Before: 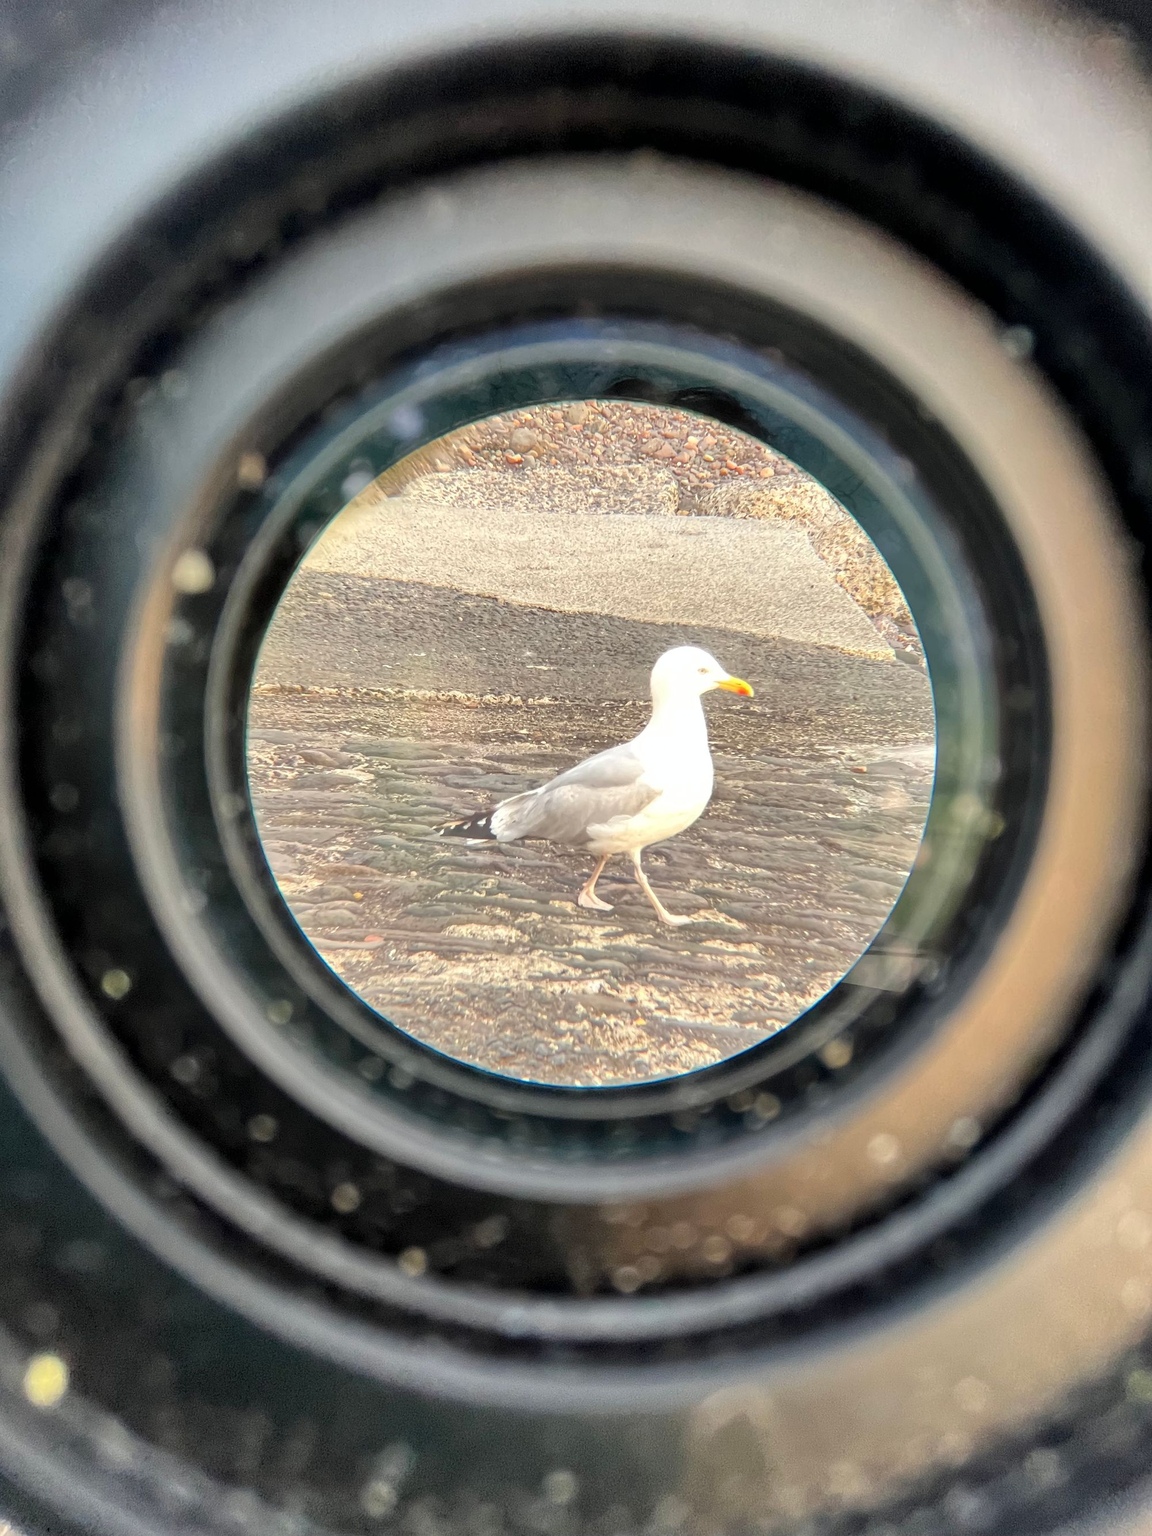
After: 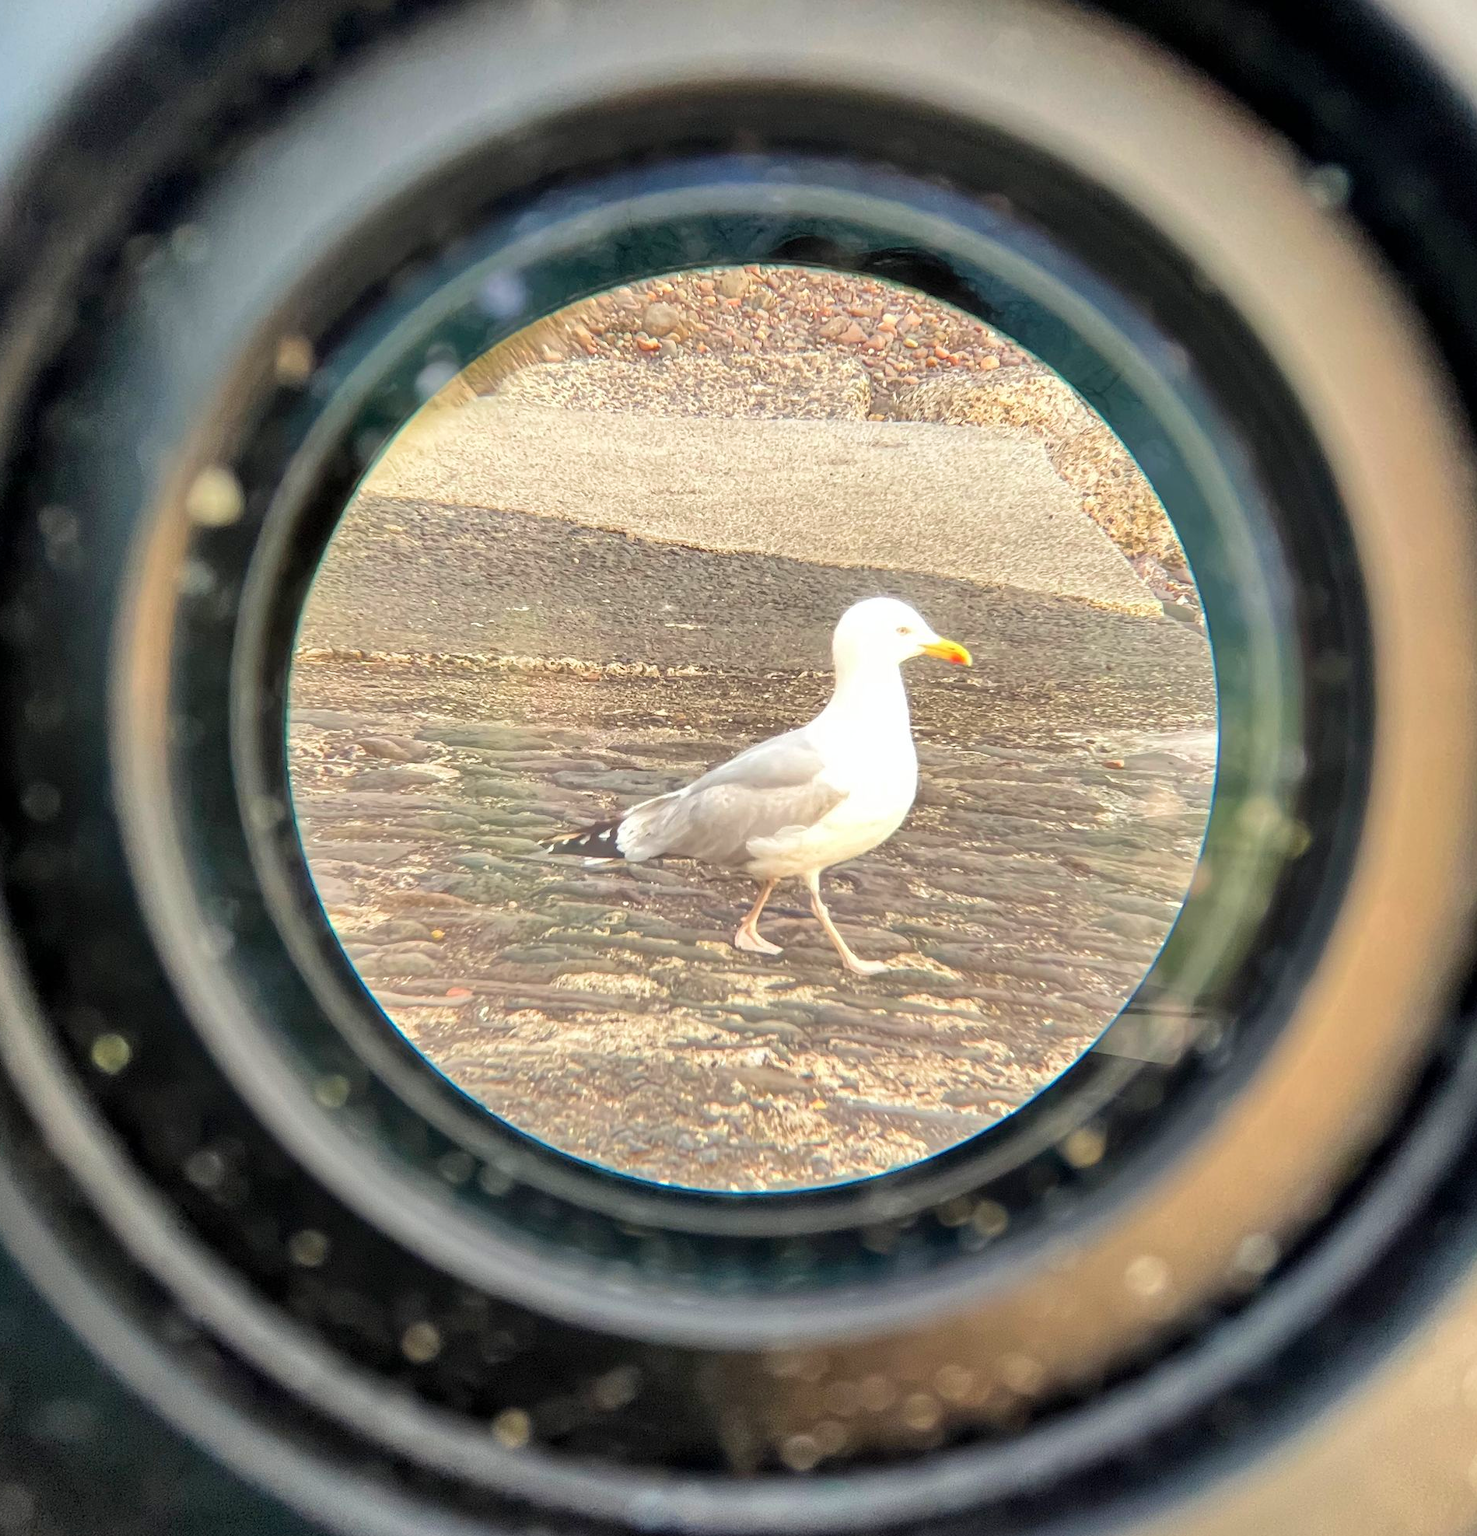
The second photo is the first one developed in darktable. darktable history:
velvia: on, module defaults
crop and rotate: left 2.991%, top 13.302%, right 1.981%, bottom 12.636%
